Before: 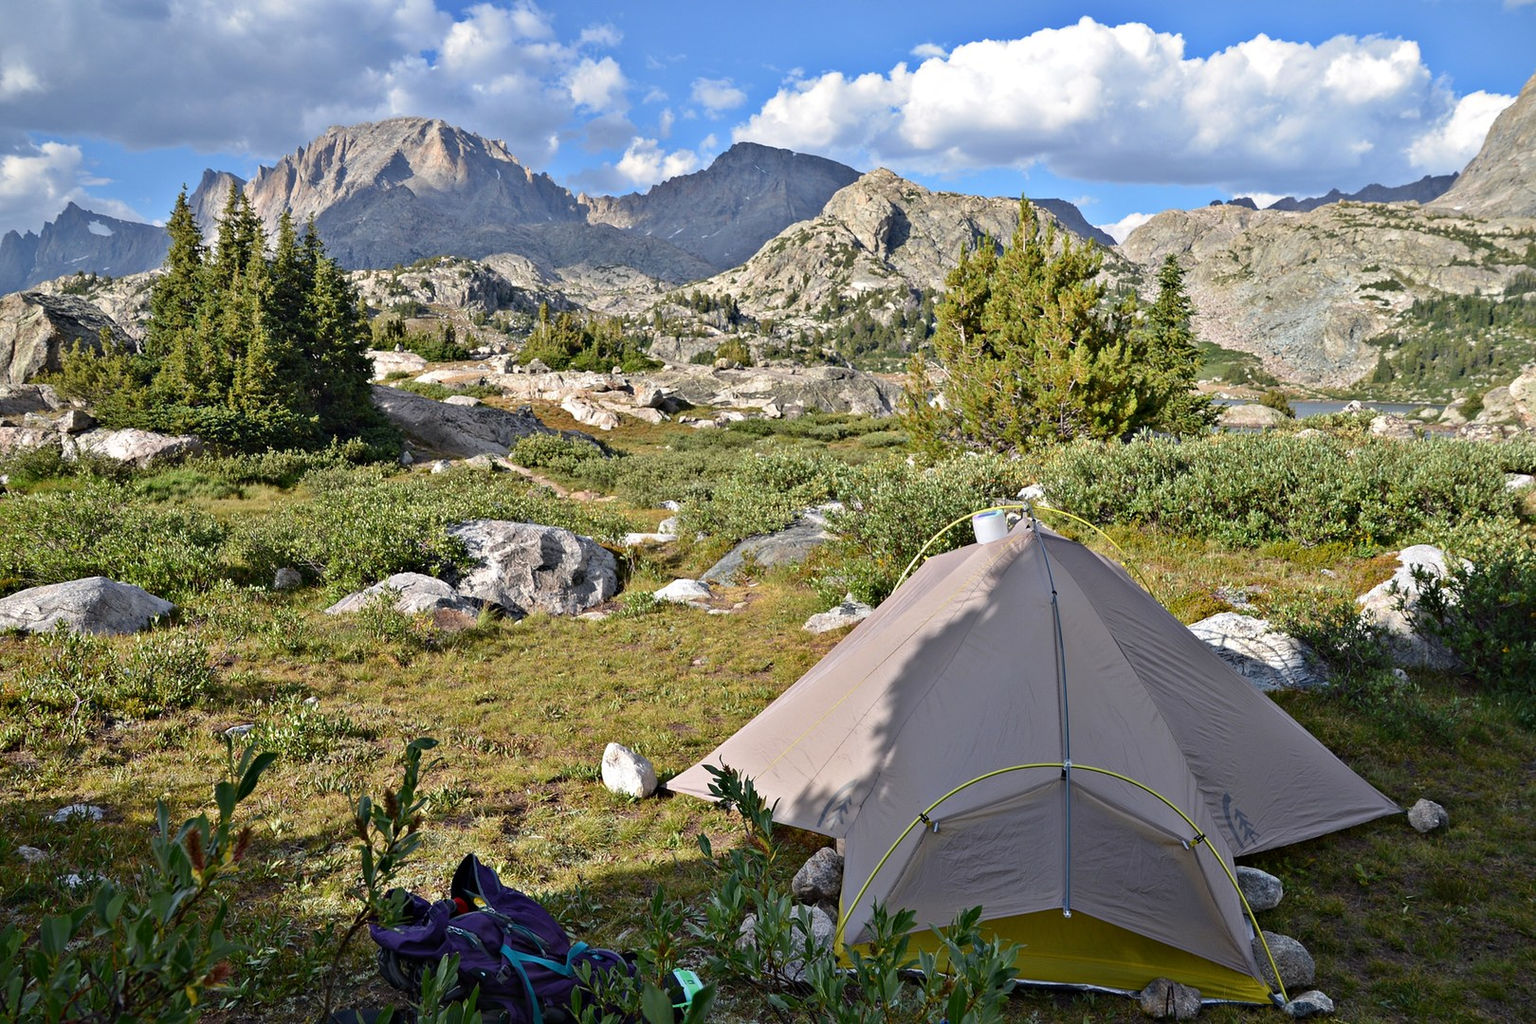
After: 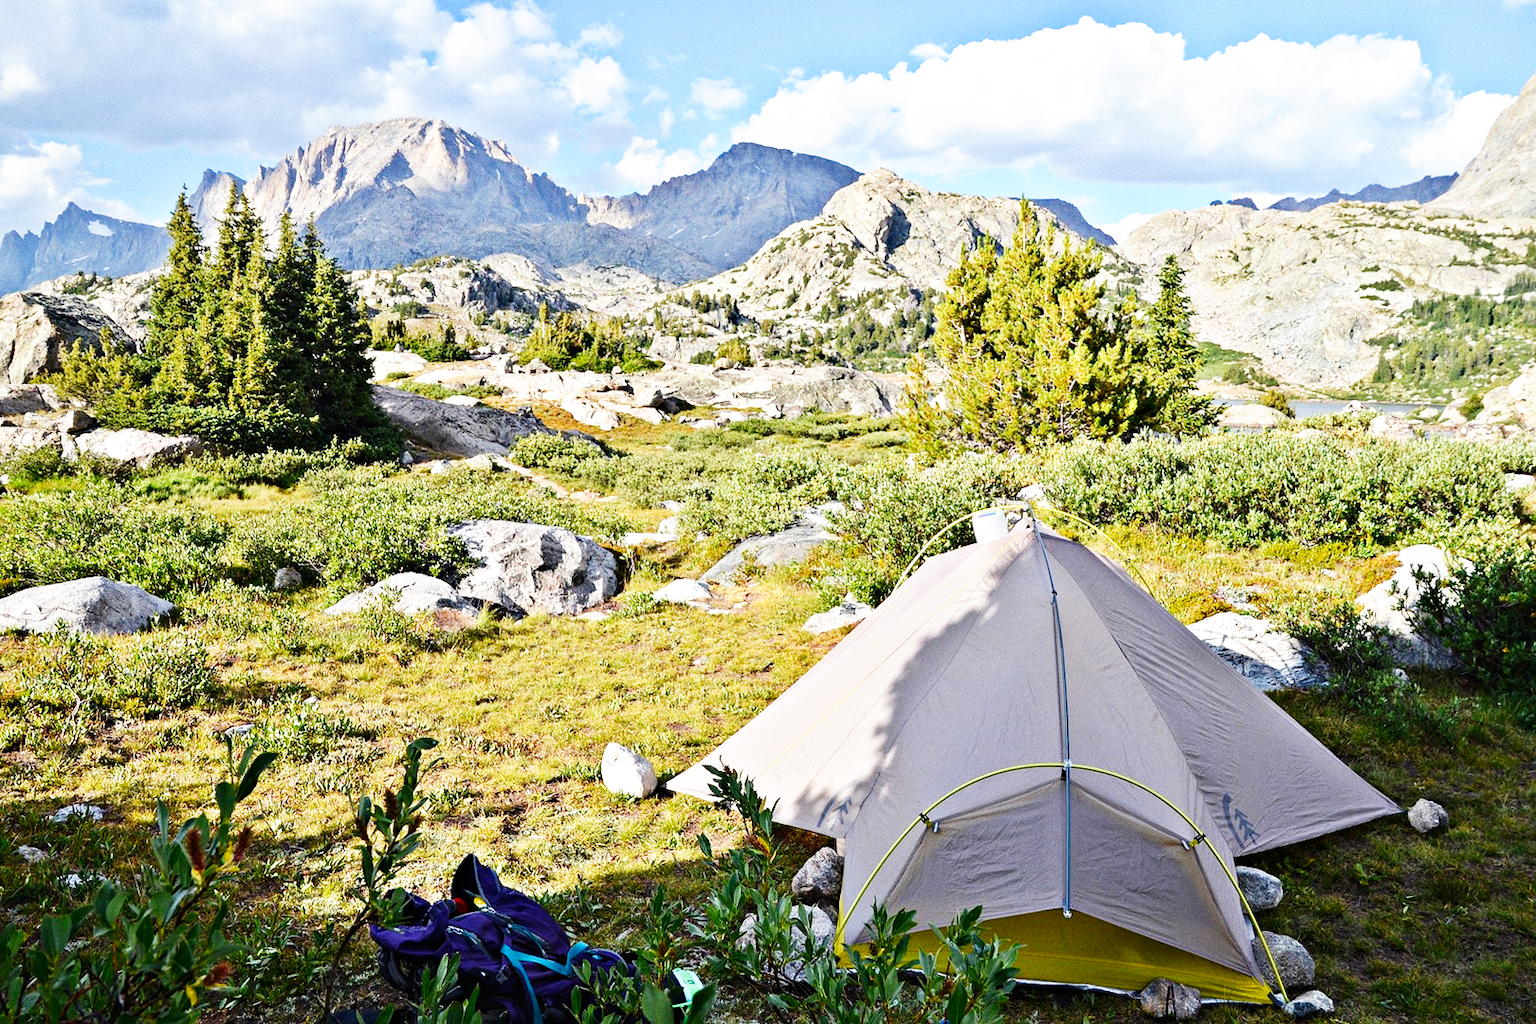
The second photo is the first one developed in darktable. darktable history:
grain: coarseness 0.47 ISO
base curve: curves: ch0 [(0, 0) (0.007, 0.004) (0.027, 0.03) (0.046, 0.07) (0.207, 0.54) (0.442, 0.872) (0.673, 0.972) (1, 1)], preserve colors none
